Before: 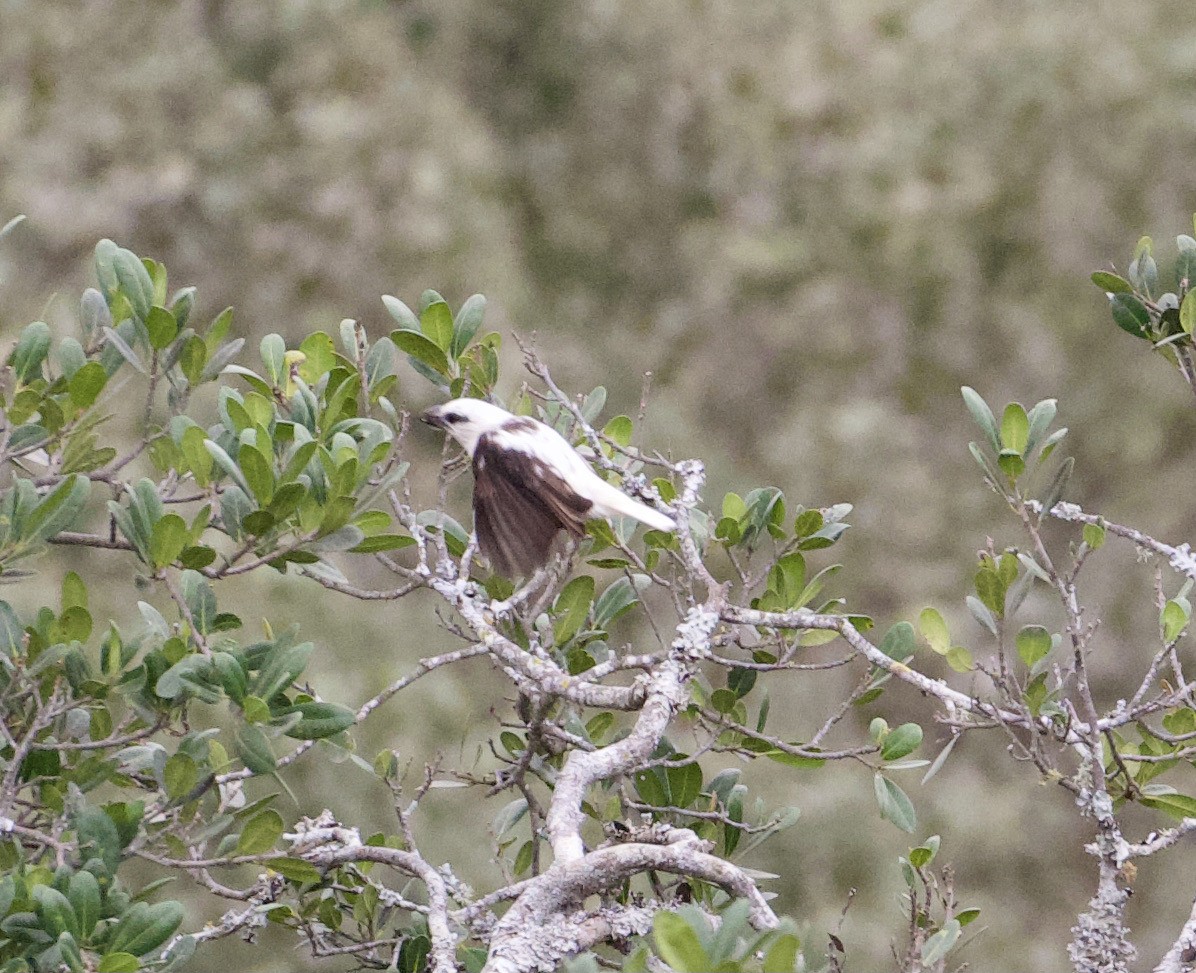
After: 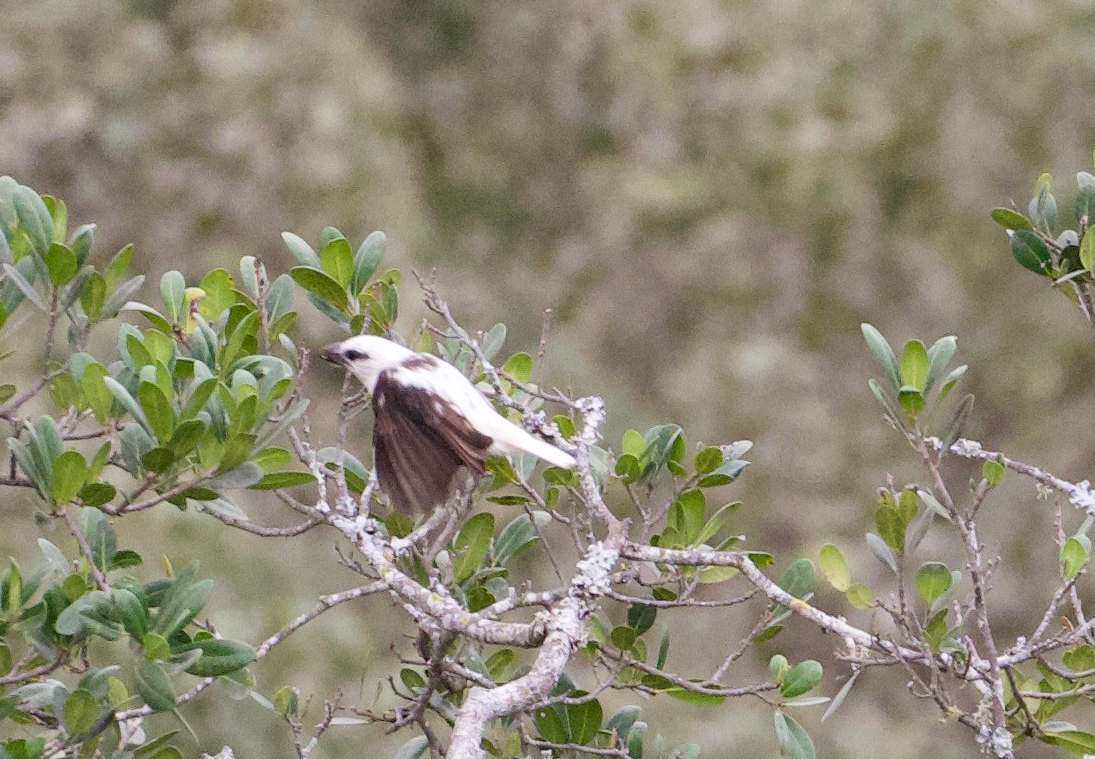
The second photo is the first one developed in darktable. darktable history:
crop: left 8.364%, top 6.561%, bottom 15.351%
